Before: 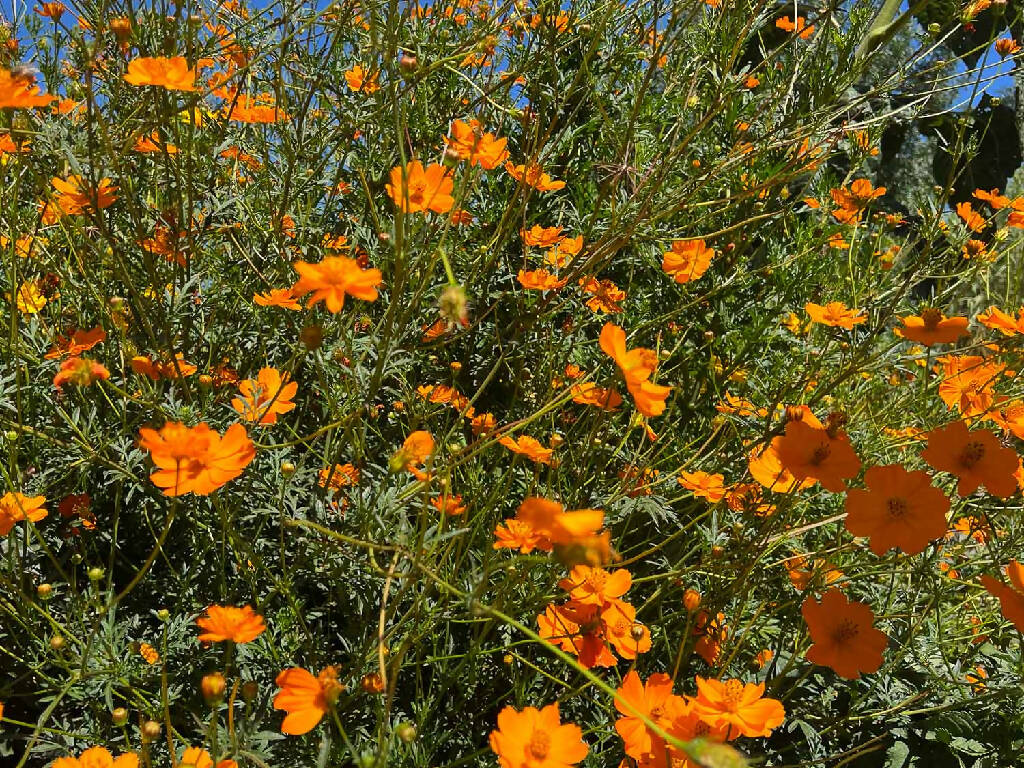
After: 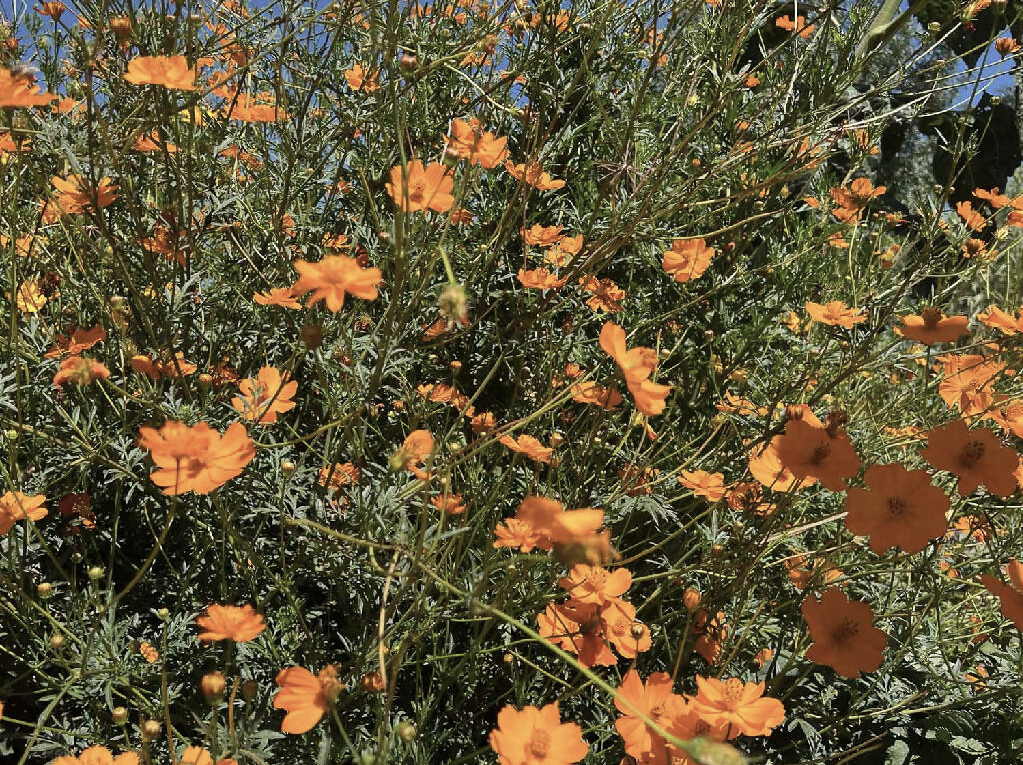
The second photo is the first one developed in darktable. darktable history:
crop: top 0.167%, bottom 0.141%
exposure: exposure 0.024 EV, compensate highlight preservation false
contrast brightness saturation: contrast 0.095, saturation -0.351
